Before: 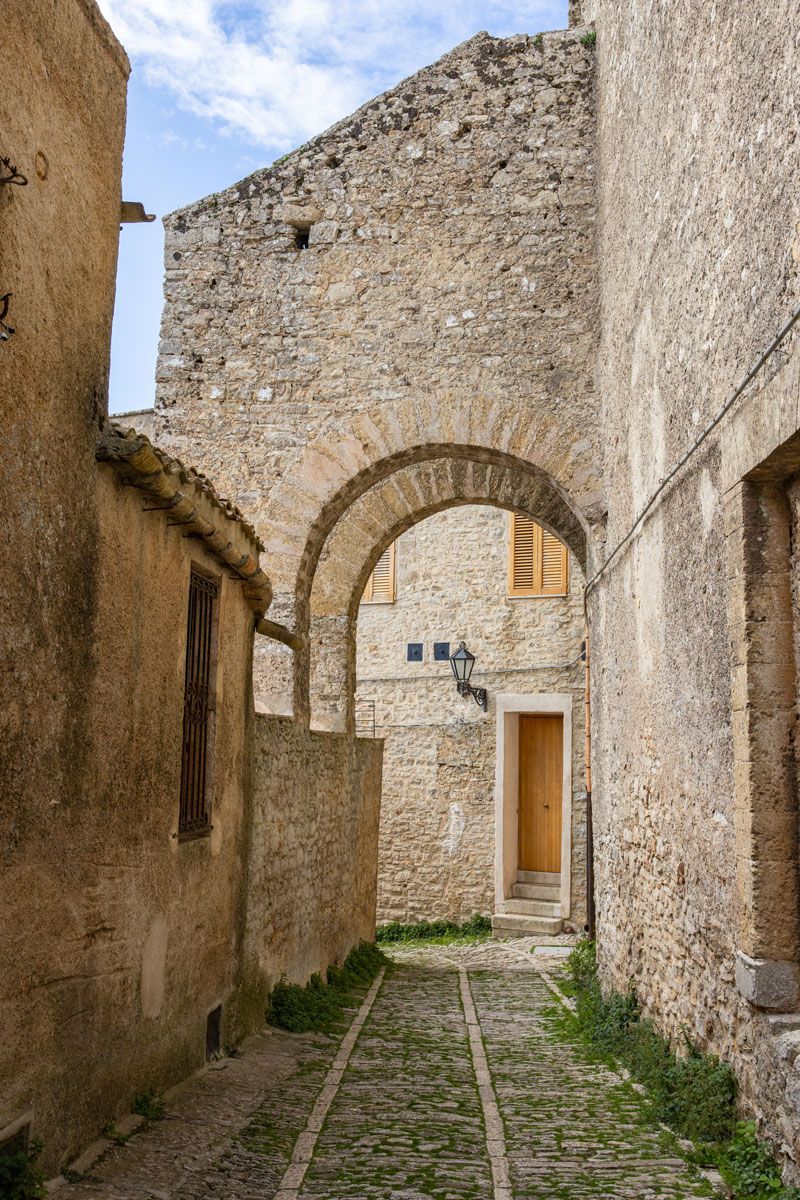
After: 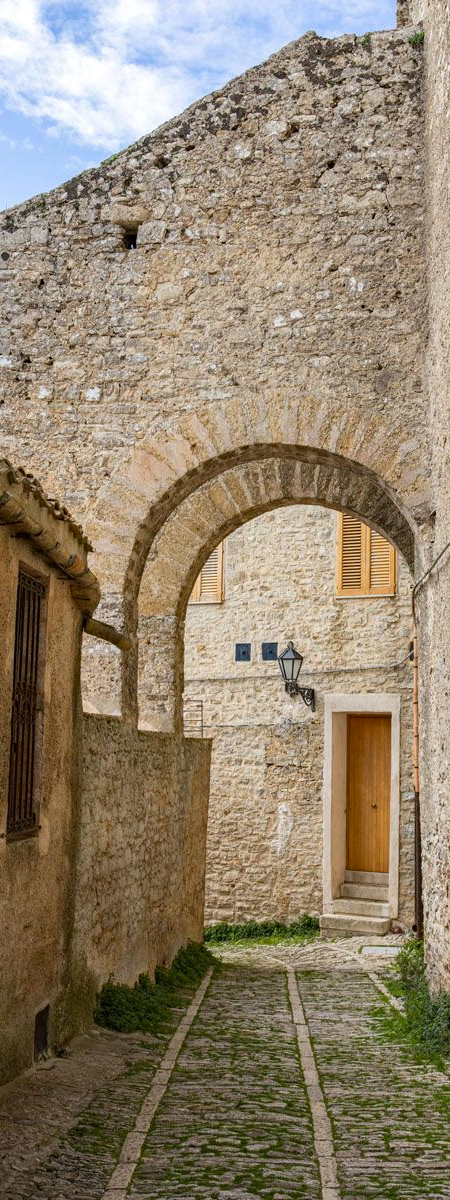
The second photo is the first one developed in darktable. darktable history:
haze removal: compatibility mode true, adaptive false
crop: left 21.512%, right 22.198%
